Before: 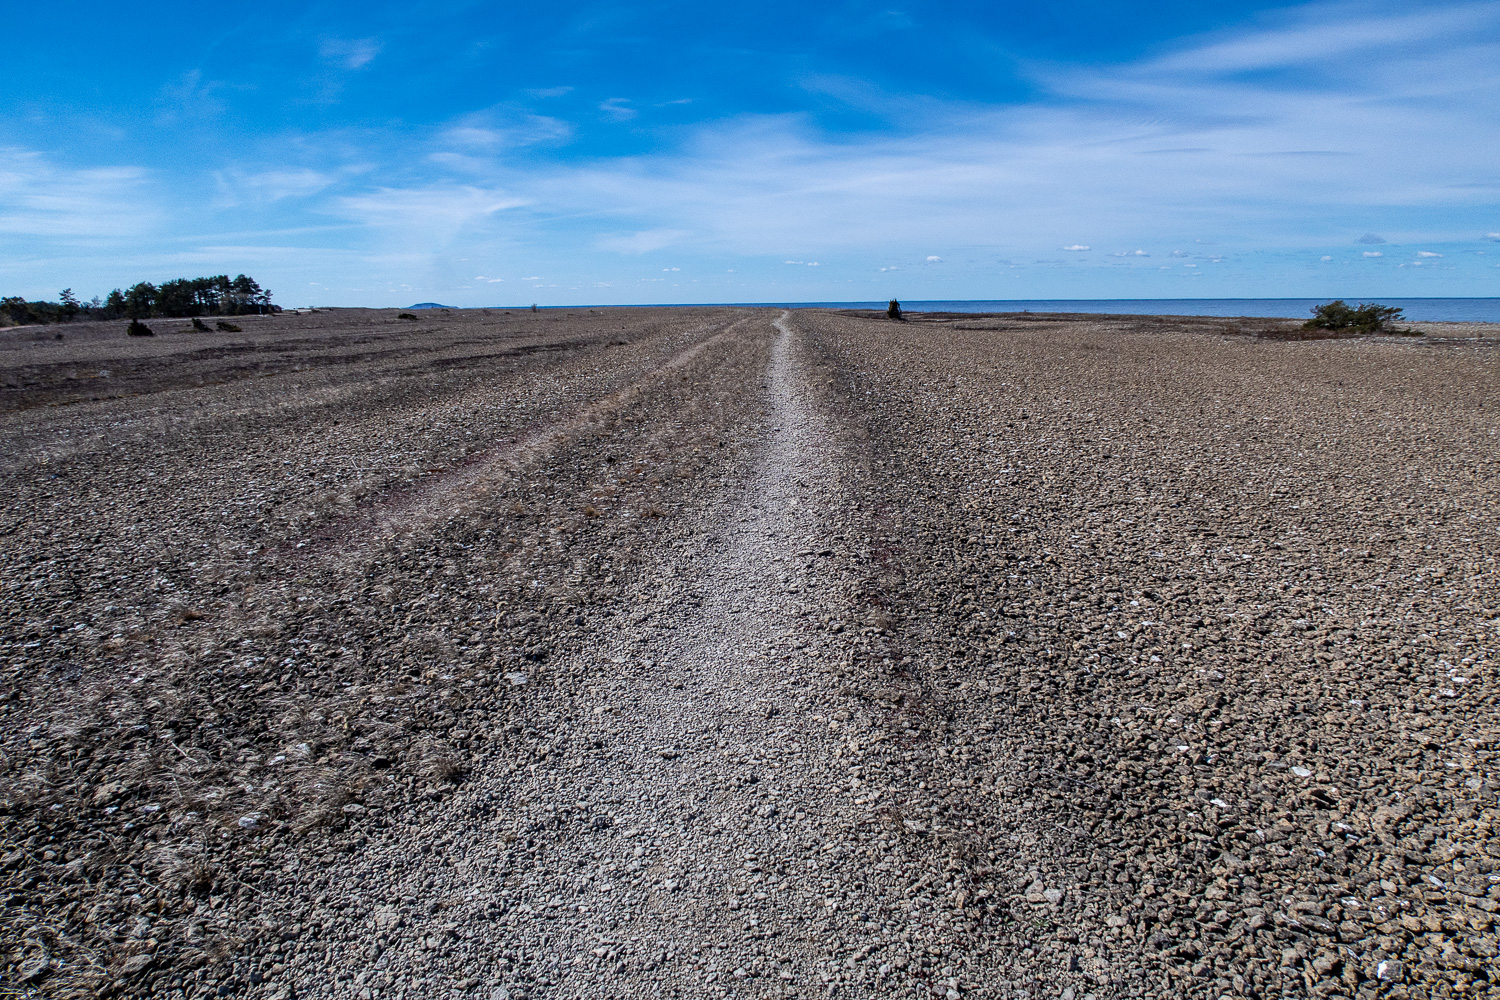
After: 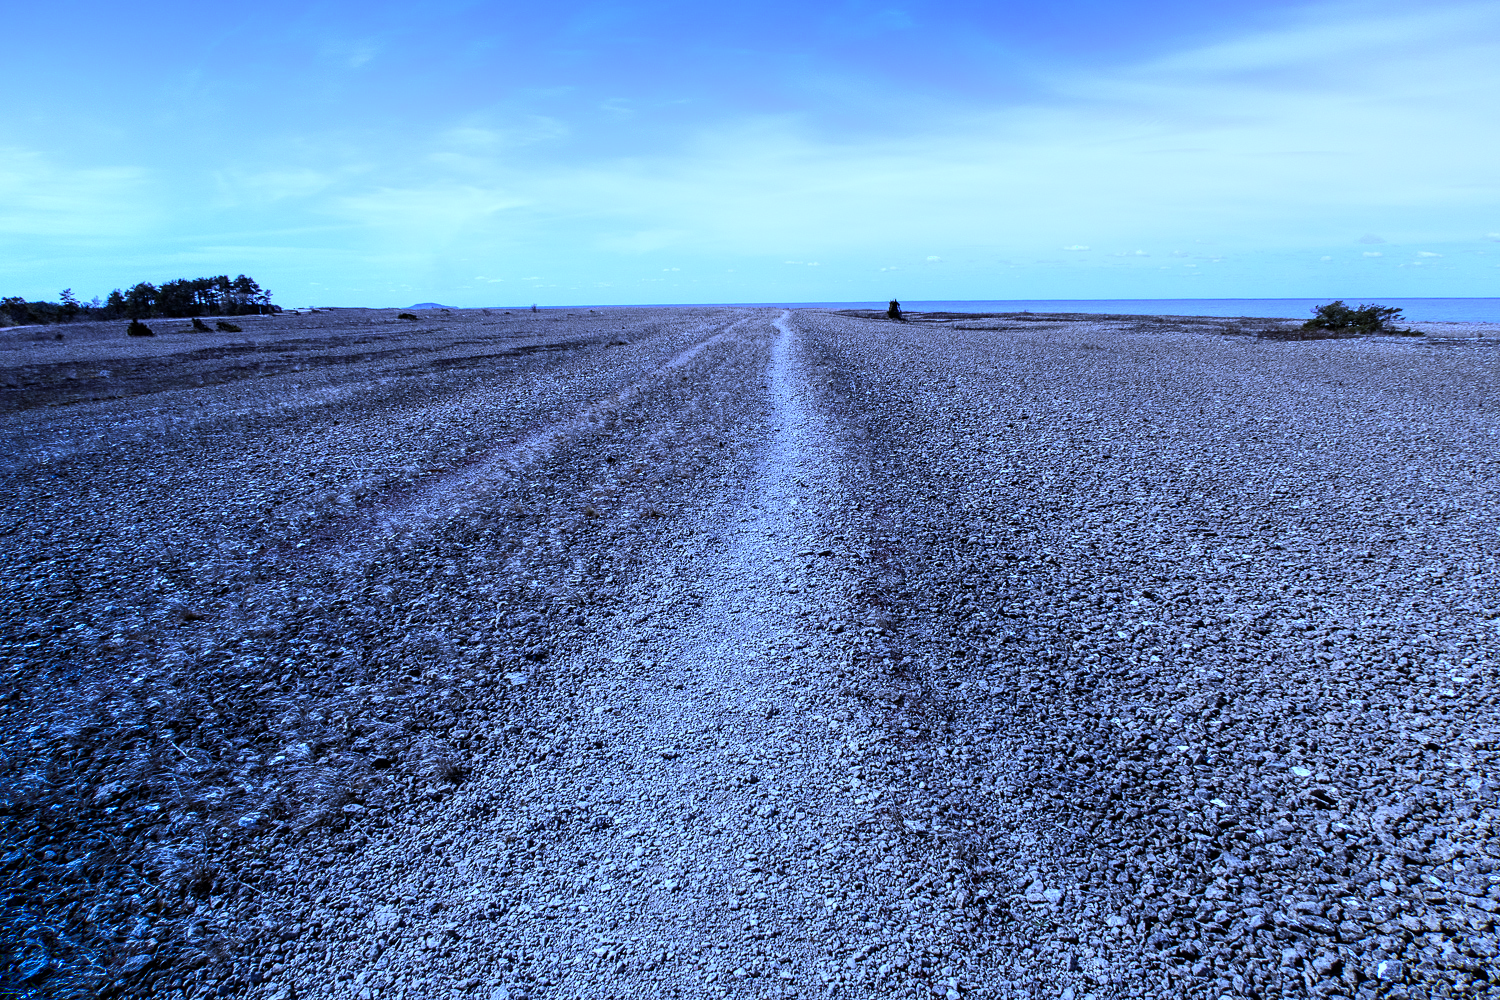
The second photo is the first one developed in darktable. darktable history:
tone equalizer: -8 EV -0.417 EV, -7 EV -0.389 EV, -6 EV -0.333 EV, -5 EV -0.222 EV, -3 EV 0.222 EV, -2 EV 0.333 EV, -1 EV 0.389 EV, +0 EV 0.417 EV, edges refinement/feathering 500, mask exposure compensation -1.57 EV, preserve details no
shadows and highlights: shadows -90, highlights 90, soften with gaussian
white balance: red 0.766, blue 1.537
